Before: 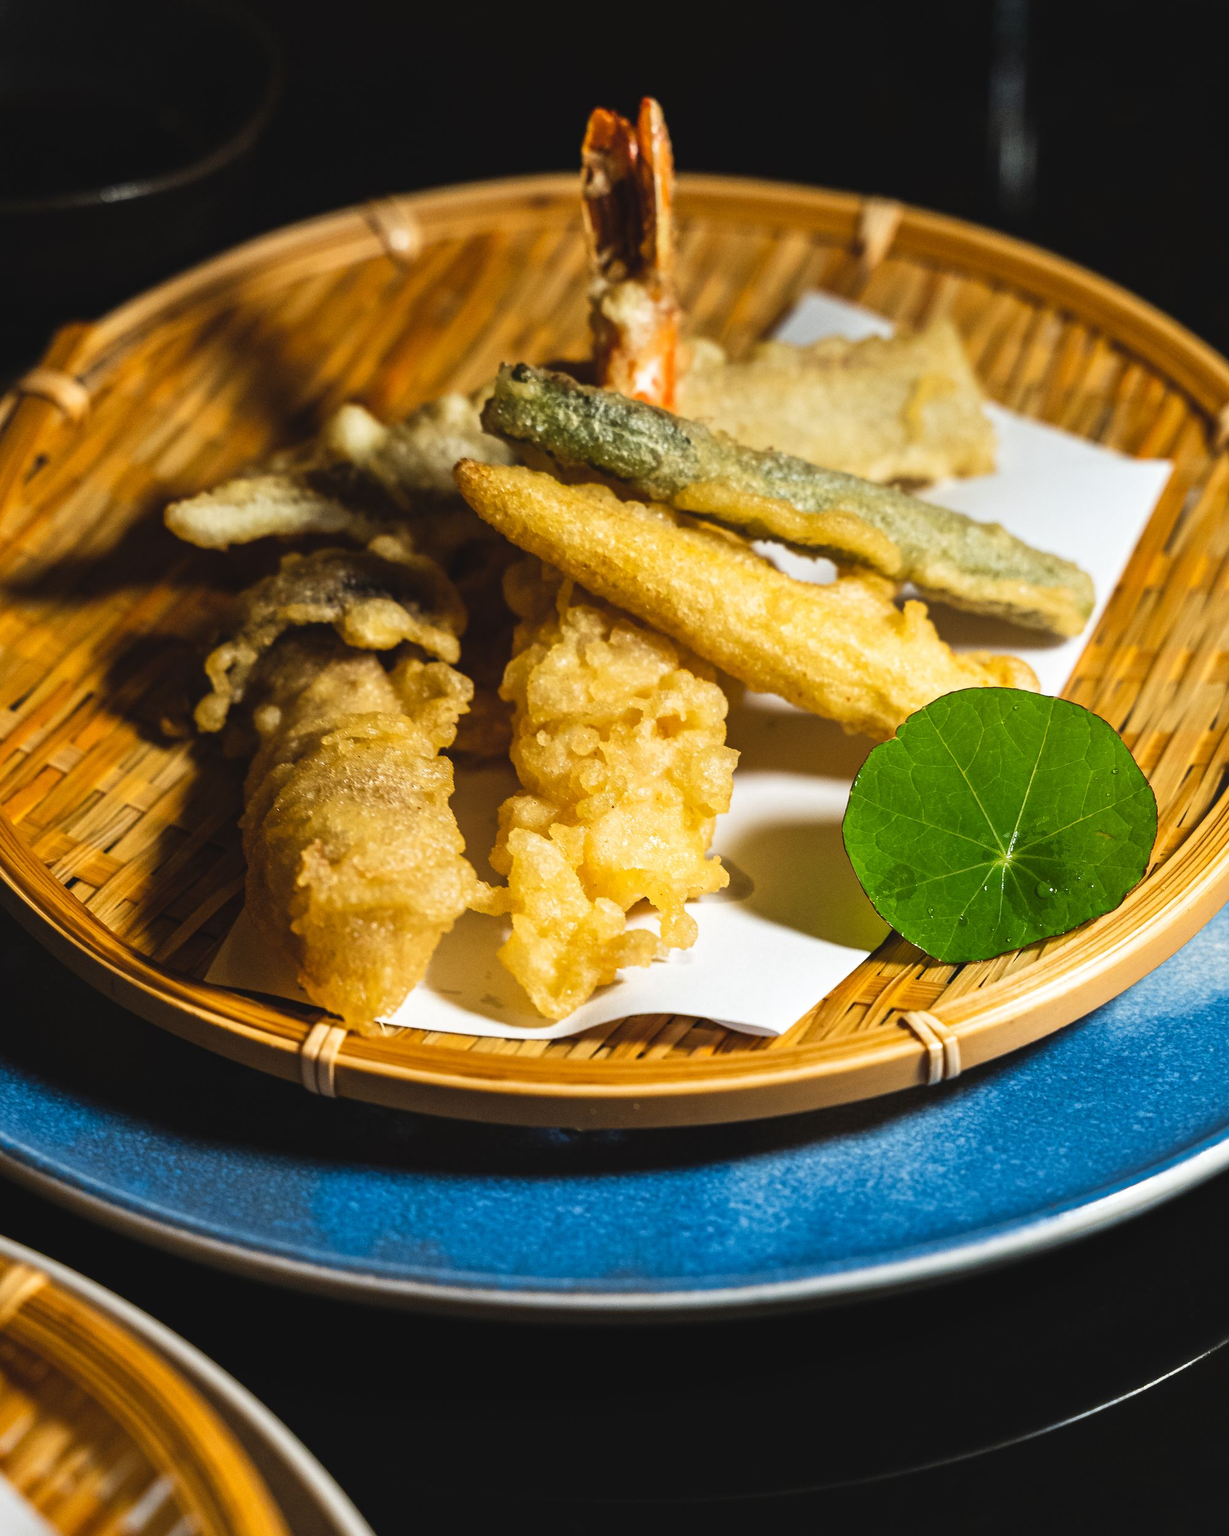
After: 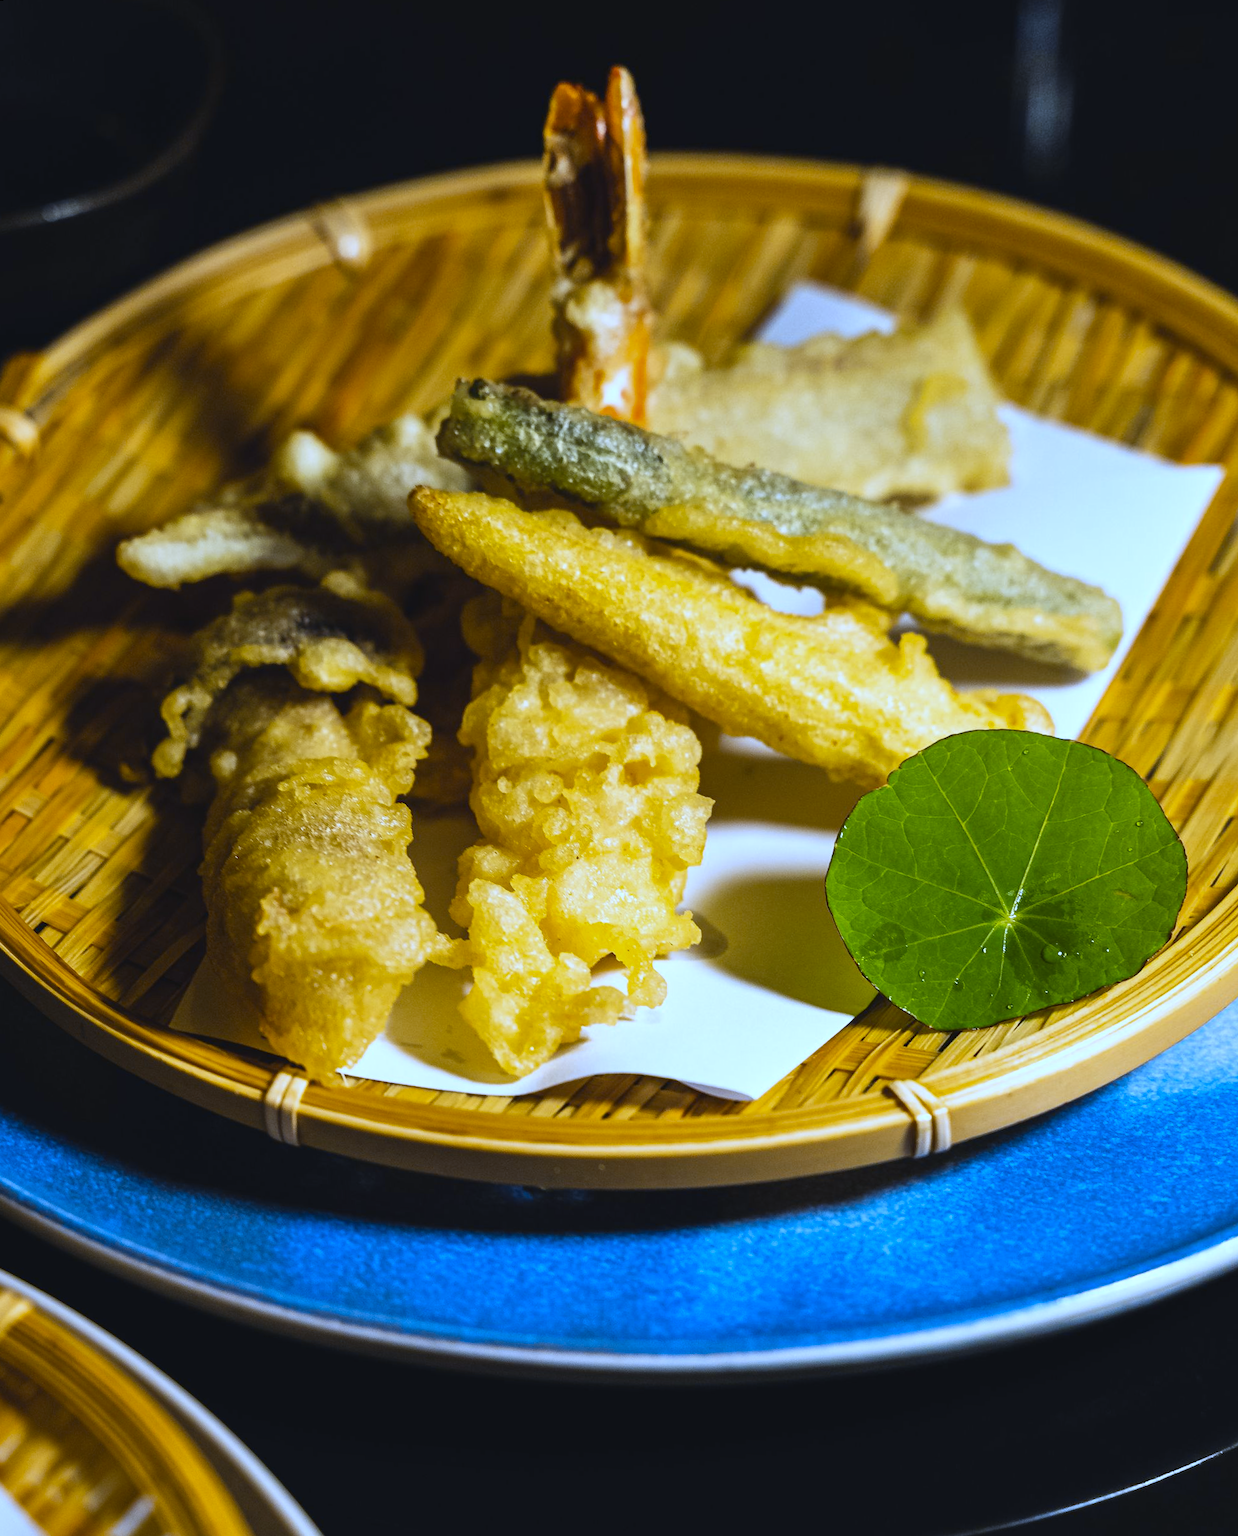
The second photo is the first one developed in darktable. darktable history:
rotate and perspective: rotation 0.062°, lens shift (vertical) 0.115, lens shift (horizontal) -0.133, crop left 0.047, crop right 0.94, crop top 0.061, crop bottom 0.94
white balance: red 0.871, blue 1.249
color contrast: green-magenta contrast 0.85, blue-yellow contrast 1.25, unbound 0
